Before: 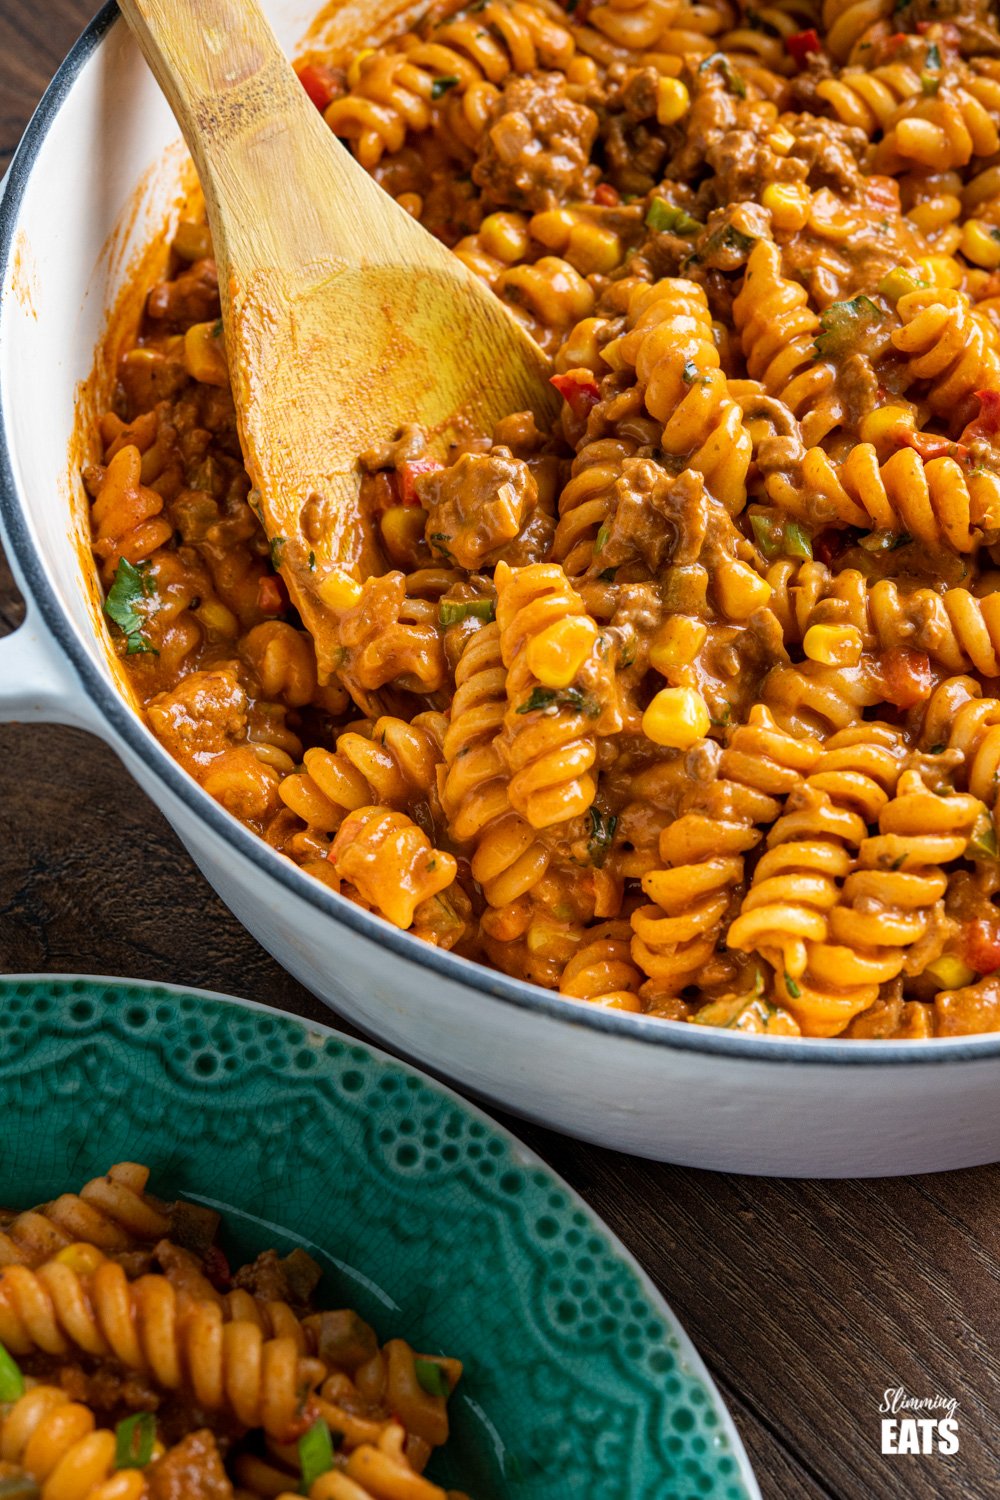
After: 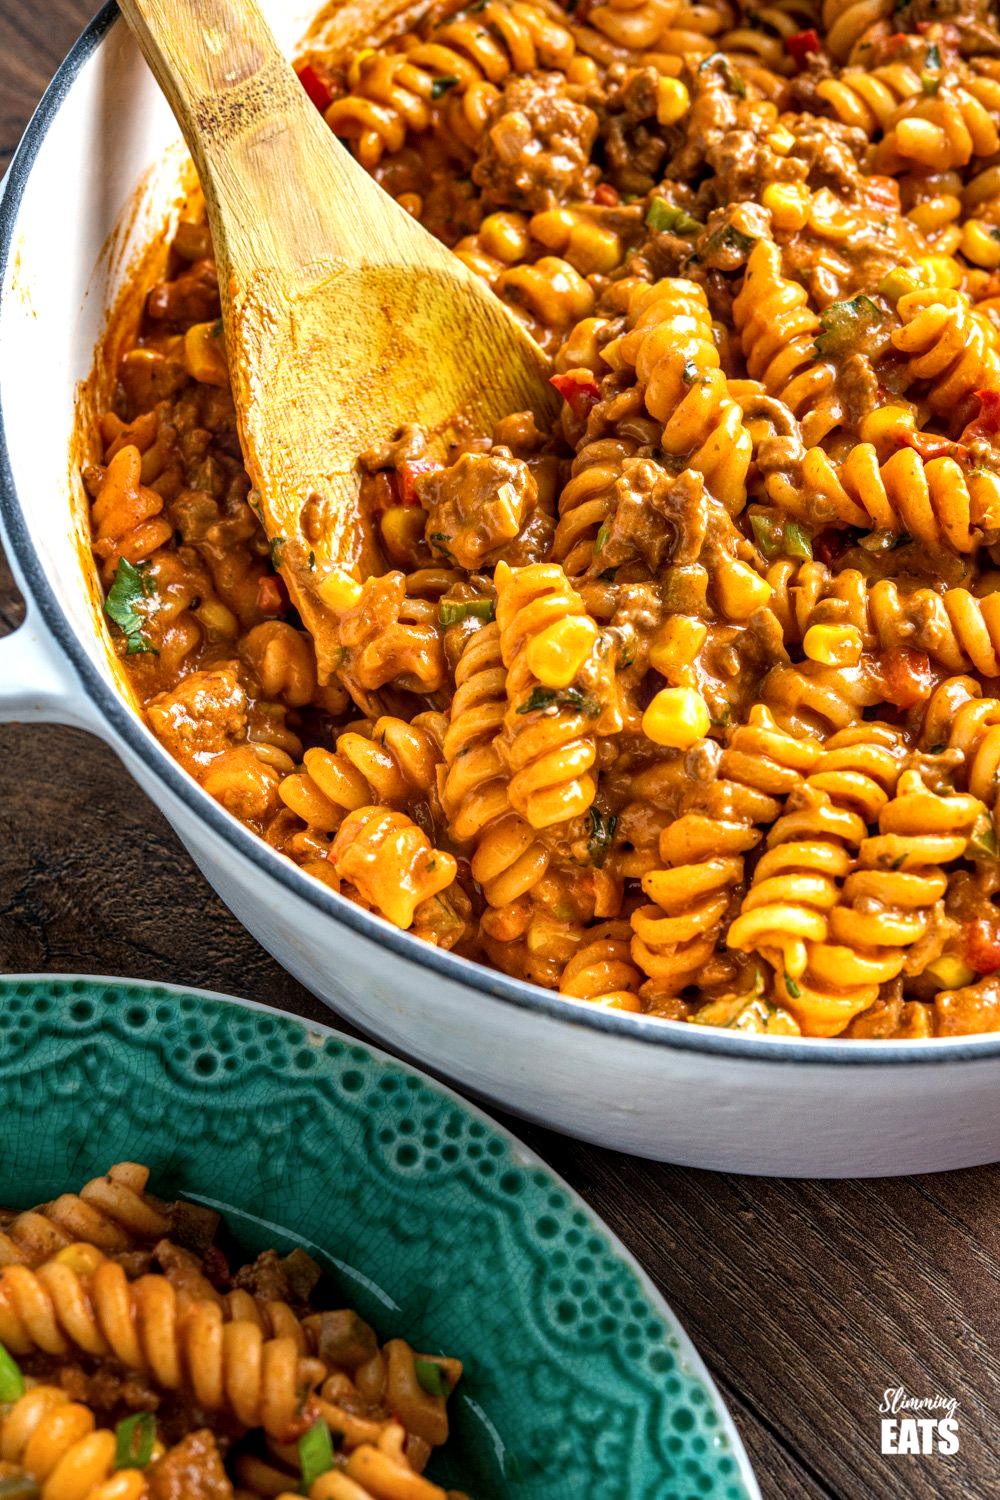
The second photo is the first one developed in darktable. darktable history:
shadows and highlights: radius 119.55, shadows 41.52, highlights -62.13, soften with gaussian
tone equalizer: -8 EV -0.386 EV, -7 EV -0.417 EV, -6 EV -0.342 EV, -5 EV -0.258 EV, -3 EV 0.219 EV, -2 EV 0.355 EV, -1 EV 0.391 EV, +0 EV 0.422 EV, smoothing diameter 24.92%, edges refinement/feathering 13.52, preserve details guided filter
local contrast: on, module defaults
